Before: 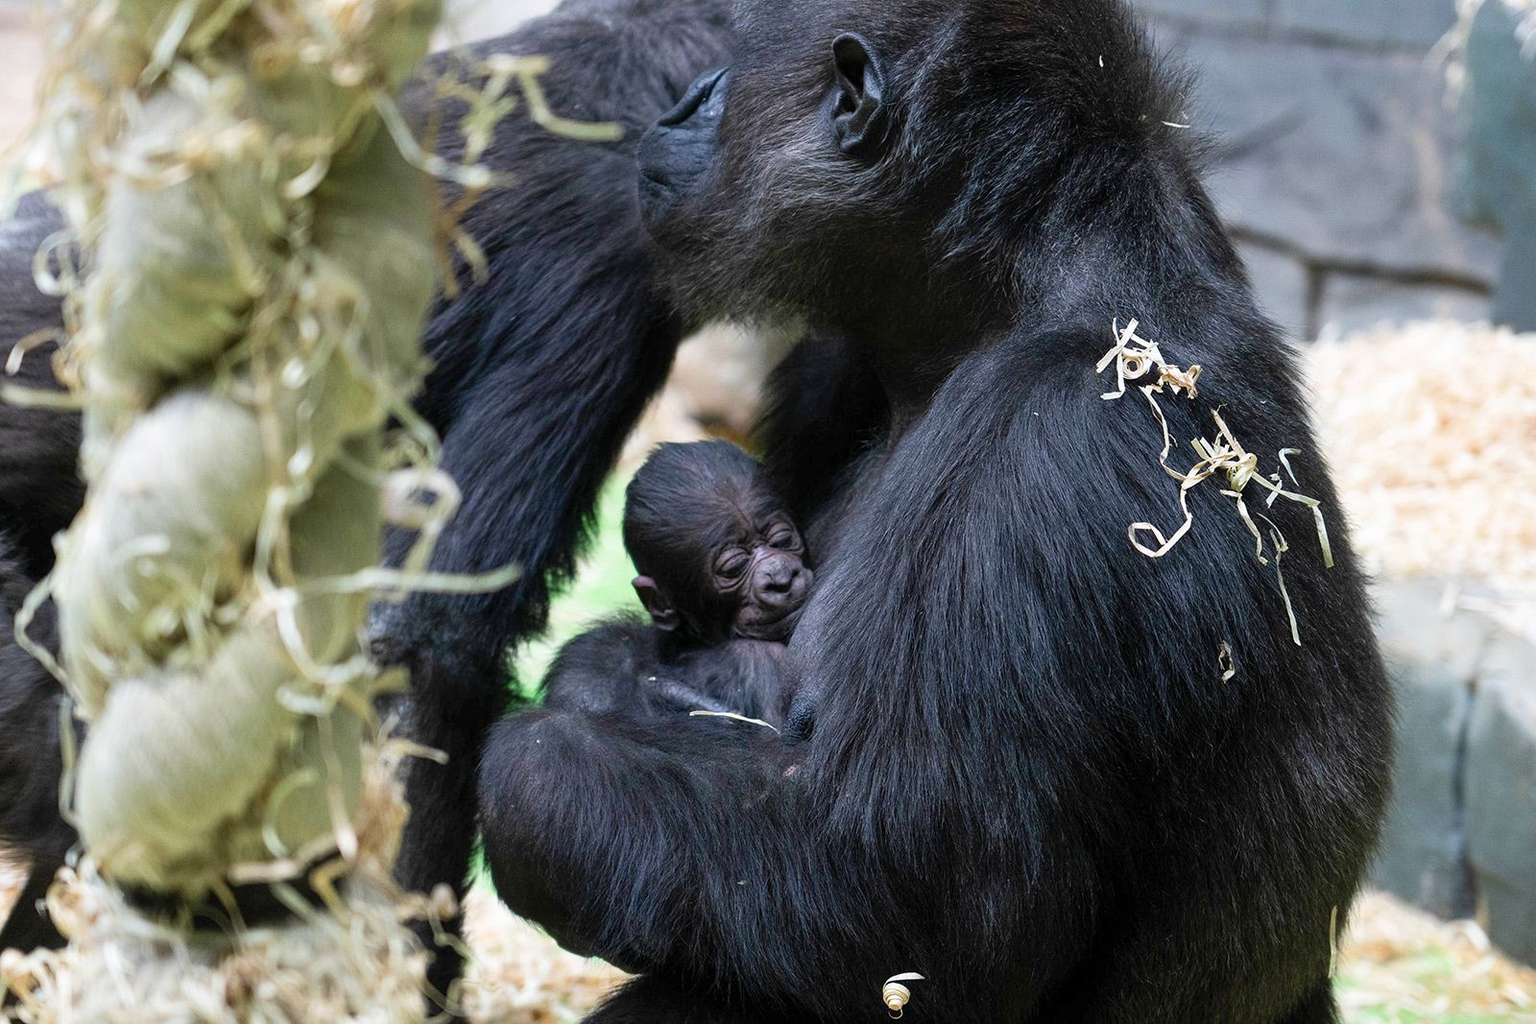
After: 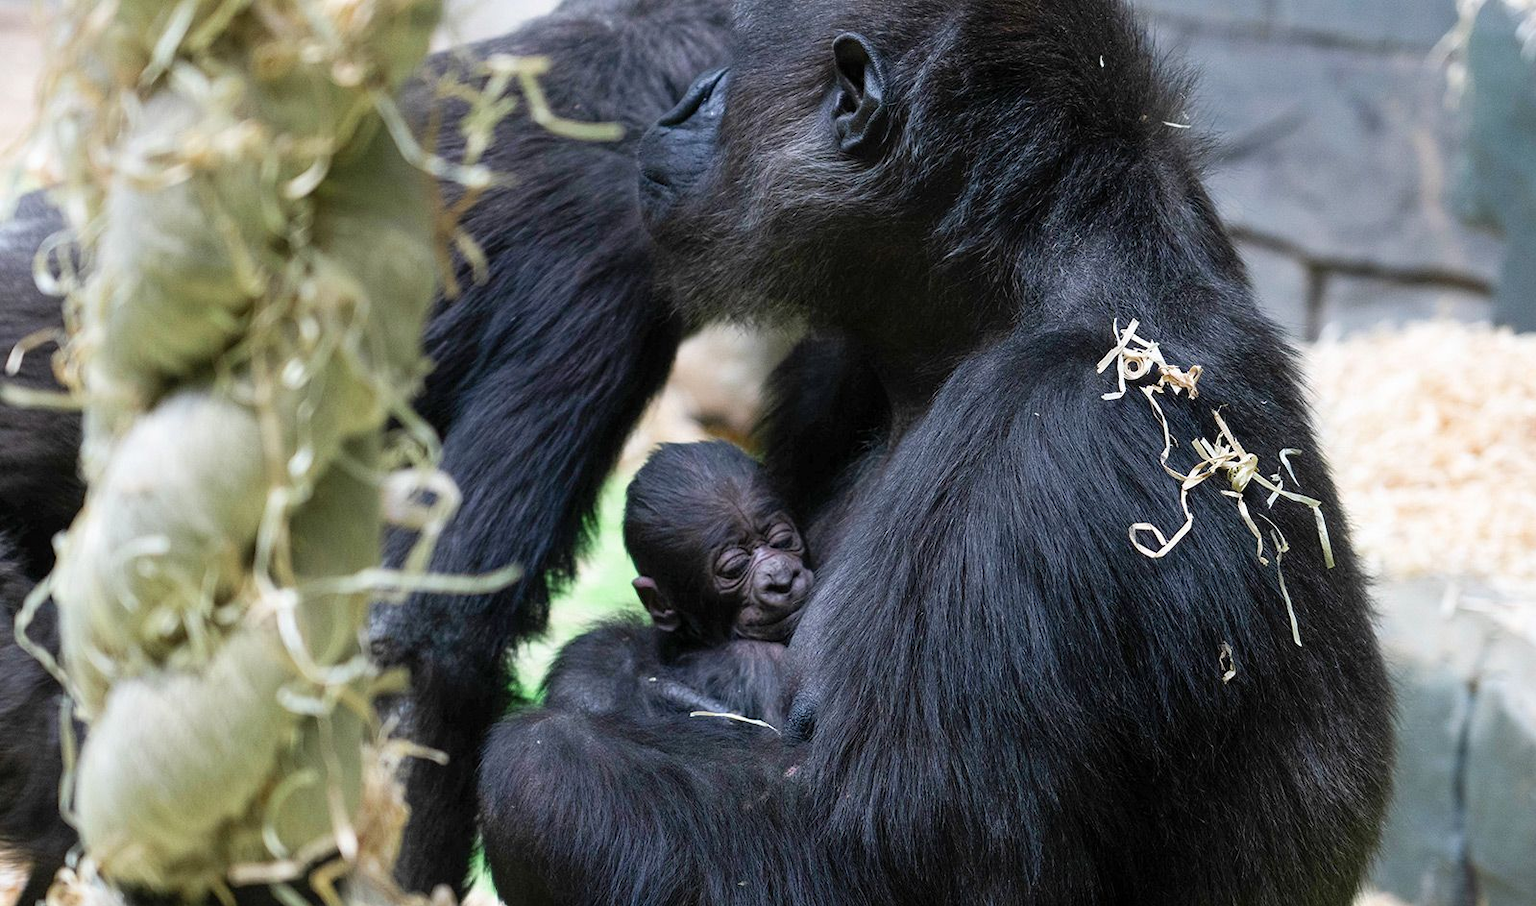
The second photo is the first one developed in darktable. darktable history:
crop and rotate: top 0%, bottom 11.495%
